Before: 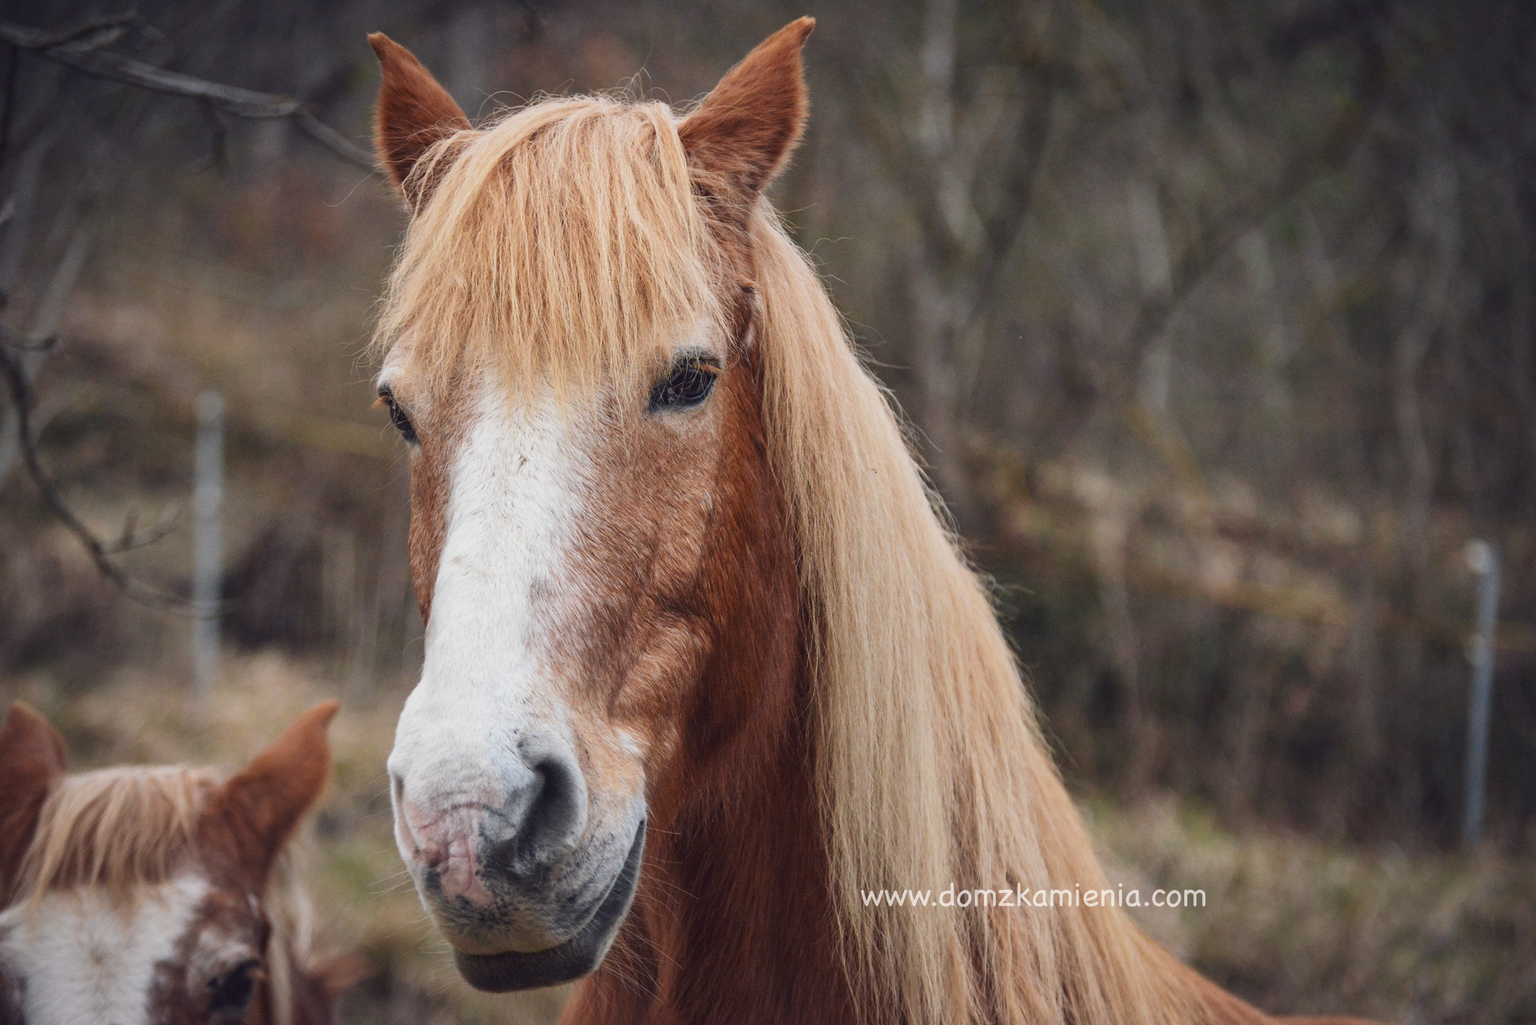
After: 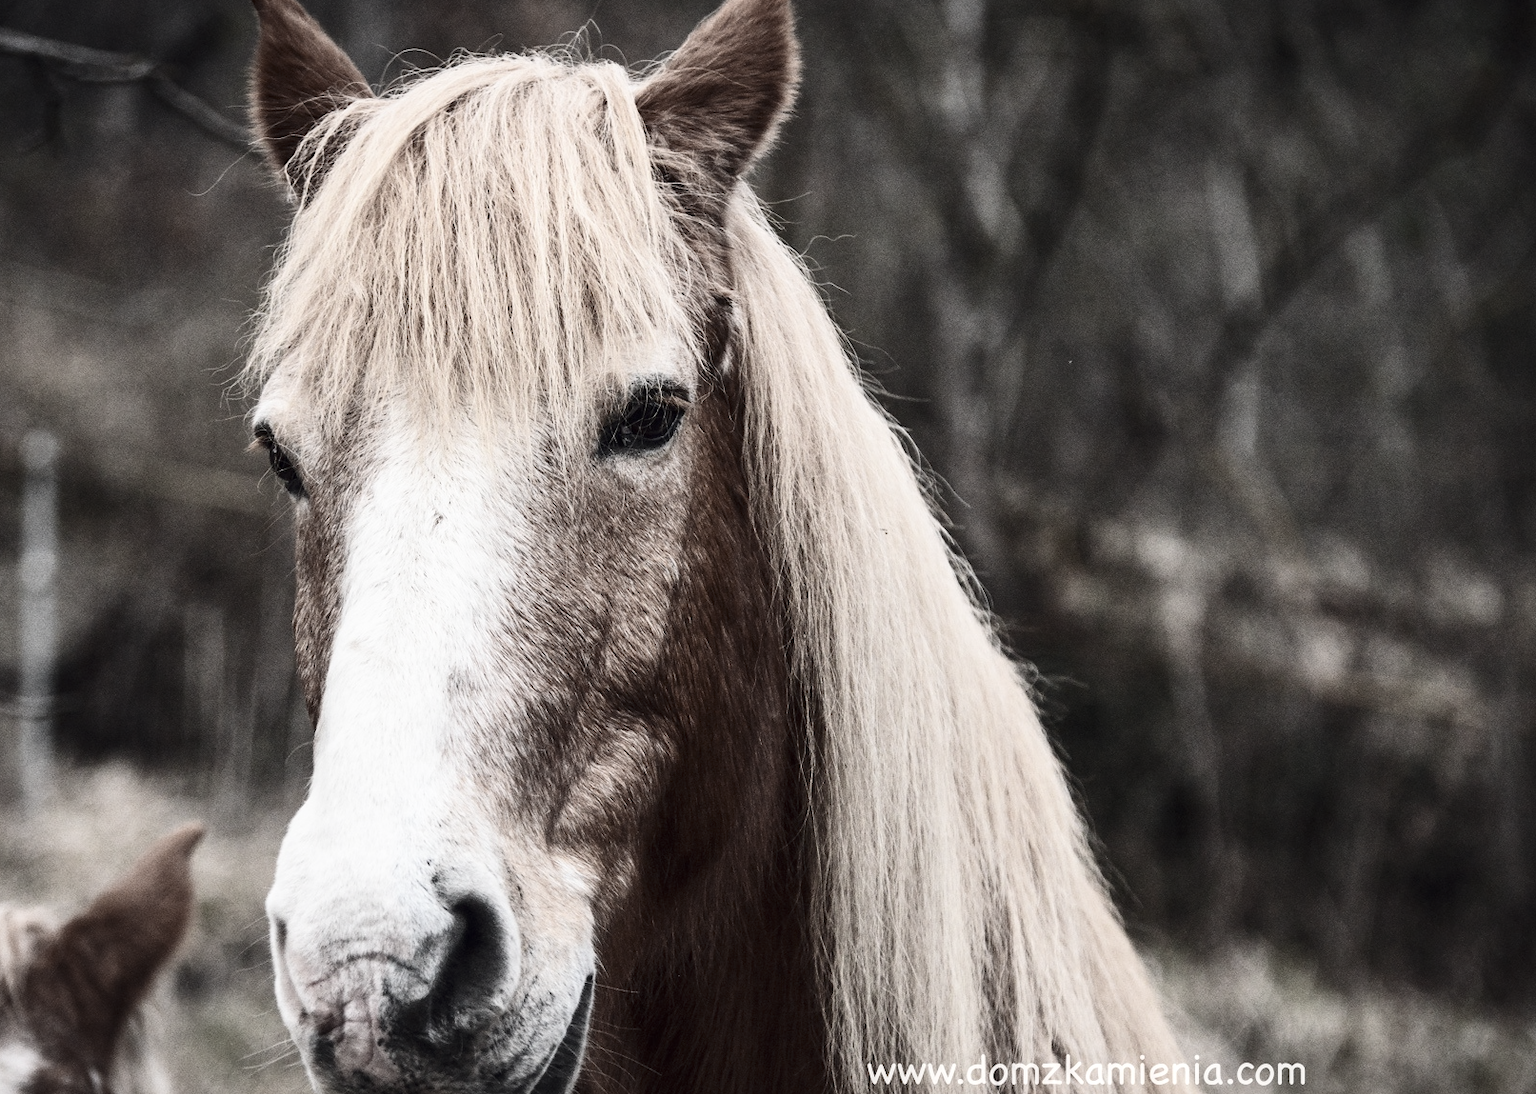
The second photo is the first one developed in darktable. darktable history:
color correction: highlights b* -0.024, saturation 0.257
local contrast: highlights 101%, shadows 101%, detail 120%, midtone range 0.2
crop: left 11.601%, top 5.155%, right 9.596%, bottom 10.731%
contrast brightness saturation: contrast 0.4, brightness 0.046, saturation 0.263
